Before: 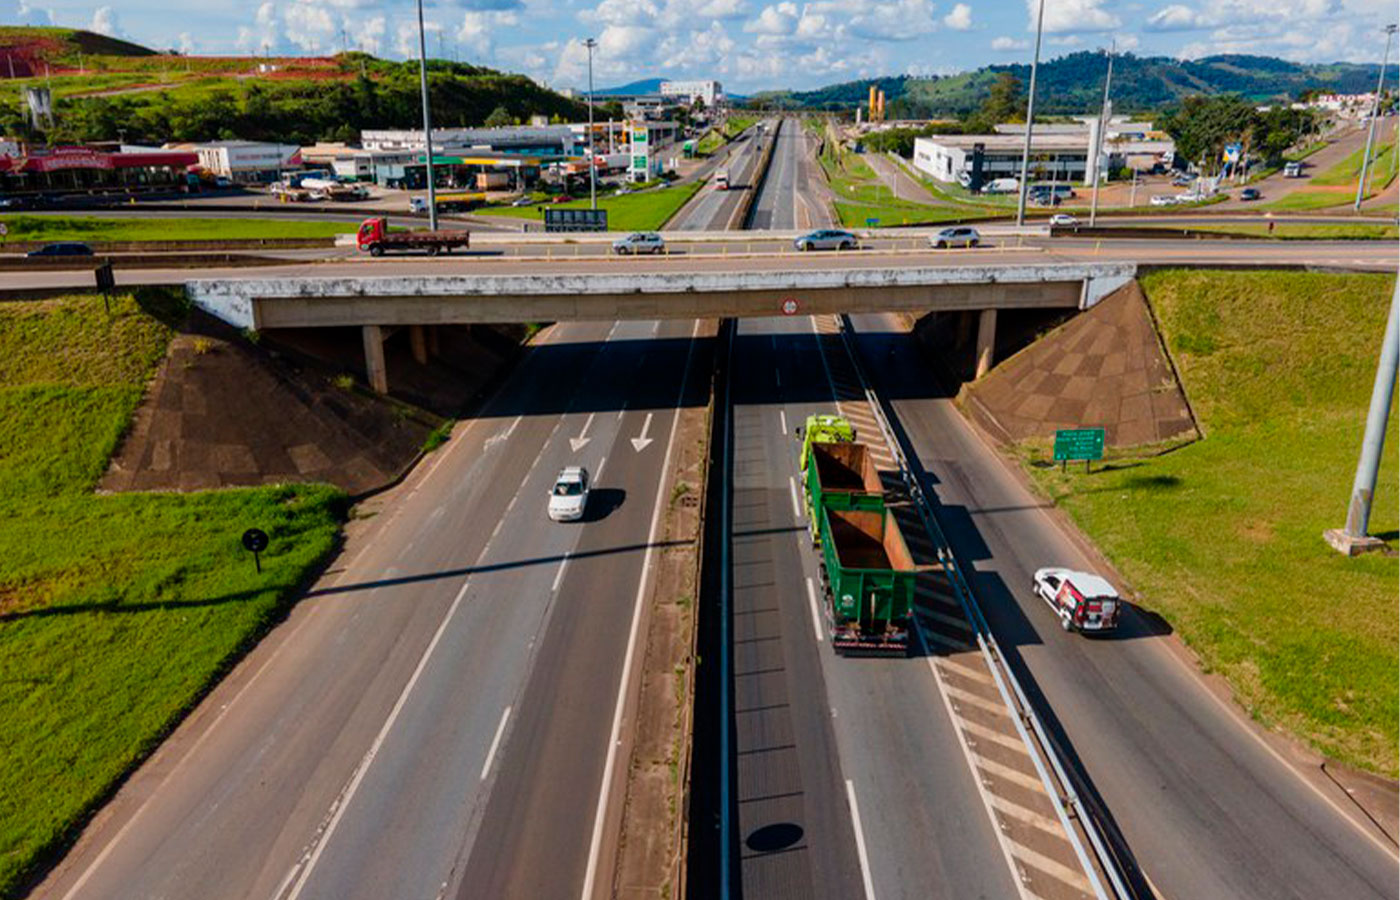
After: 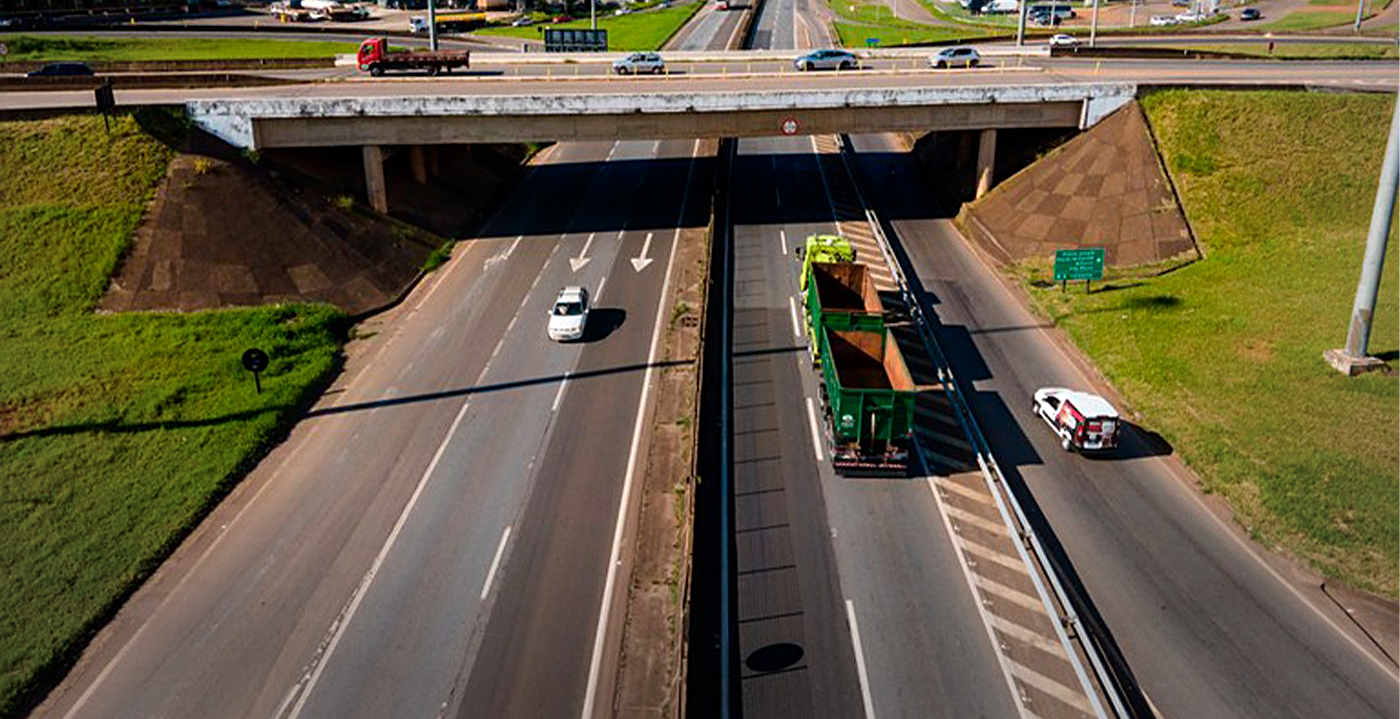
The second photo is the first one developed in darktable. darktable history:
crop and rotate: top 20.064%
sharpen: radius 2.484, amount 0.327
tone equalizer: -8 EV -0.38 EV, -7 EV -0.425 EV, -6 EV -0.368 EV, -5 EV -0.234 EV, -3 EV 0.253 EV, -2 EV 0.335 EV, -1 EV 0.37 EV, +0 EV 0.424 EV, smoothing diameter 2.08%, edges refinement/feathering 18.4, mask exposure compensation -1.57 EV, filter diffusion 5
vignetting: brightness -0.399, saturation -0.293, center (-0.056, -0.358), automatic ratio true
